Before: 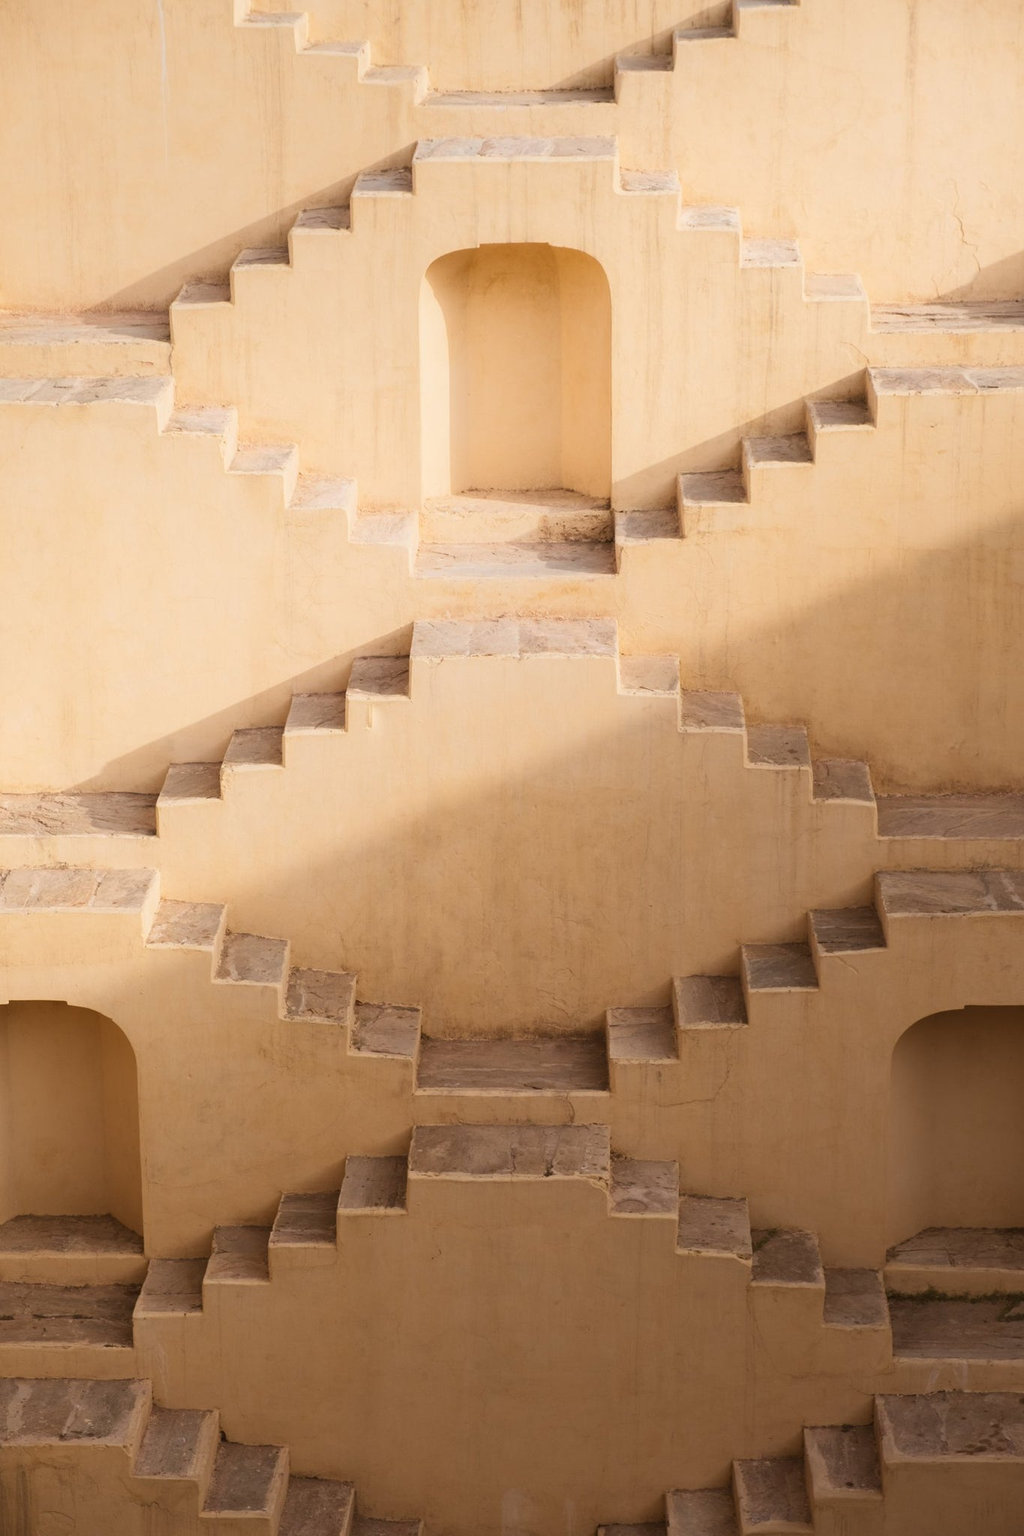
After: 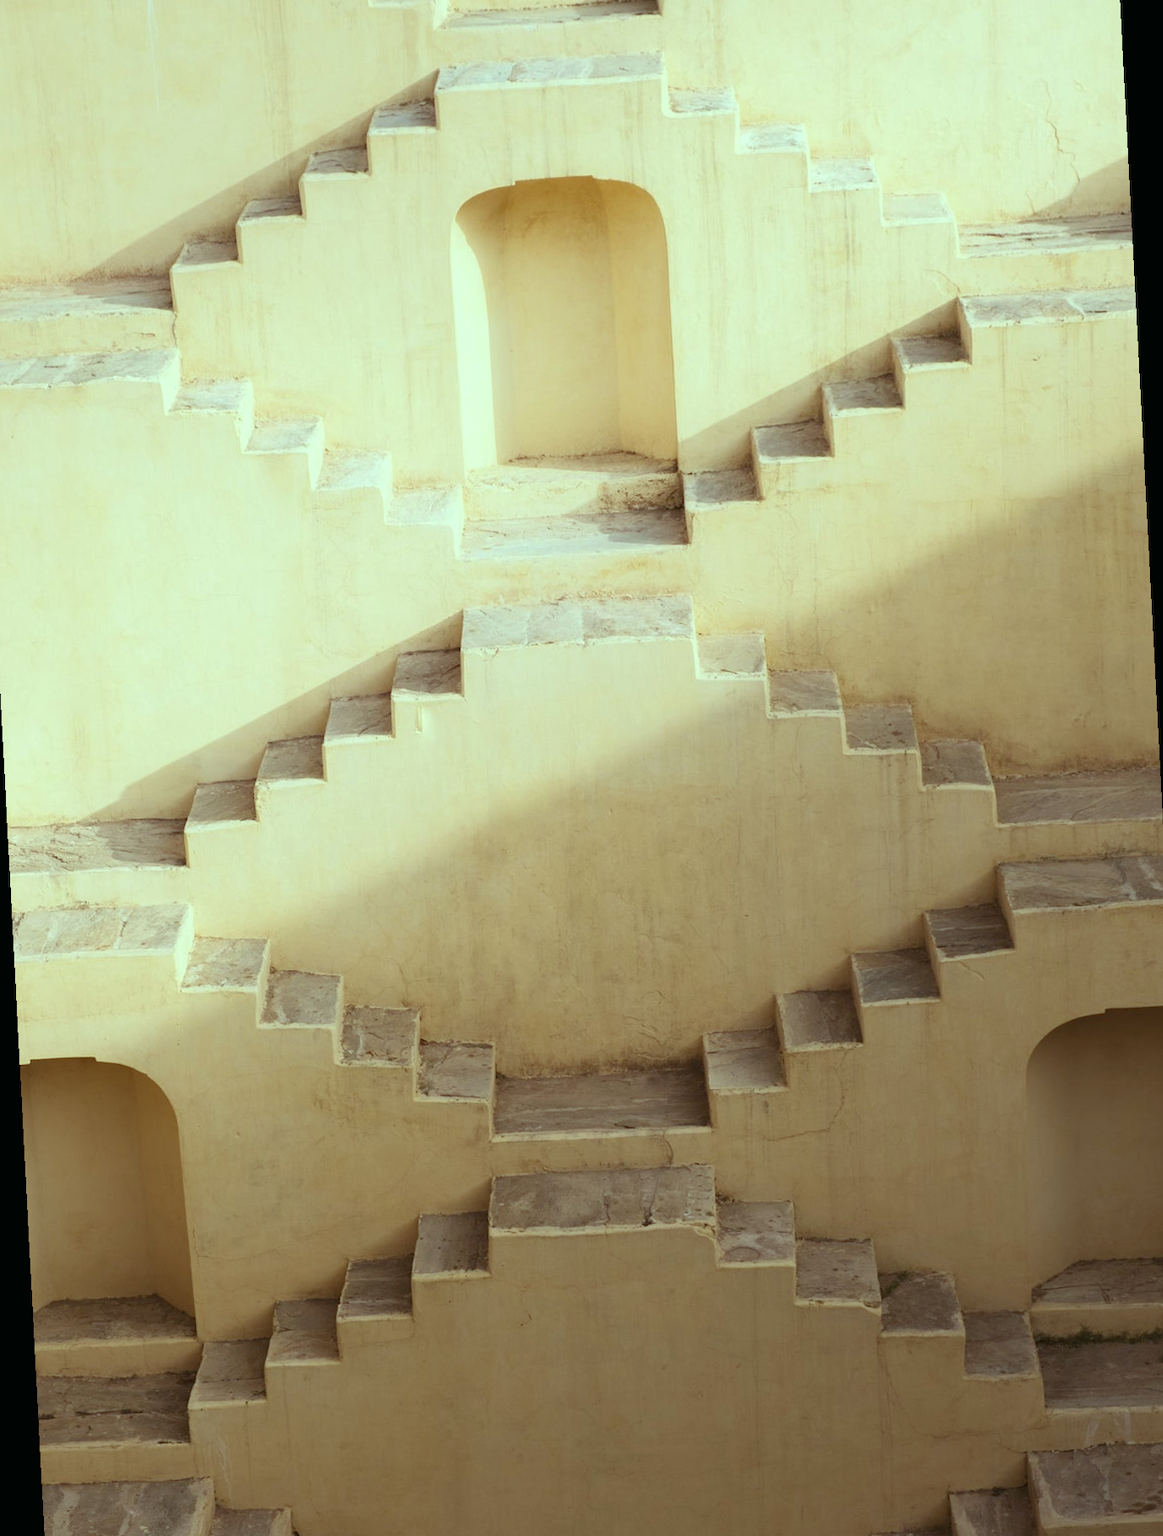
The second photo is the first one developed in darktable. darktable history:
color balance: mode lift, gamma, gain (sRGB), lift [0.997, 0.979, 1.021, 1.011], gamma [1, 1.084, 0.916, 0.998], gain [1, 0.87, 1.13, 1.101], contrast 4.55%, contrast fulcrum 38.24%, output saturation 104.09%
rotate and perspective: rotation -3°, crop left 0.031, crop right 0.968, crop top 0.07, crop bottom 0.93
